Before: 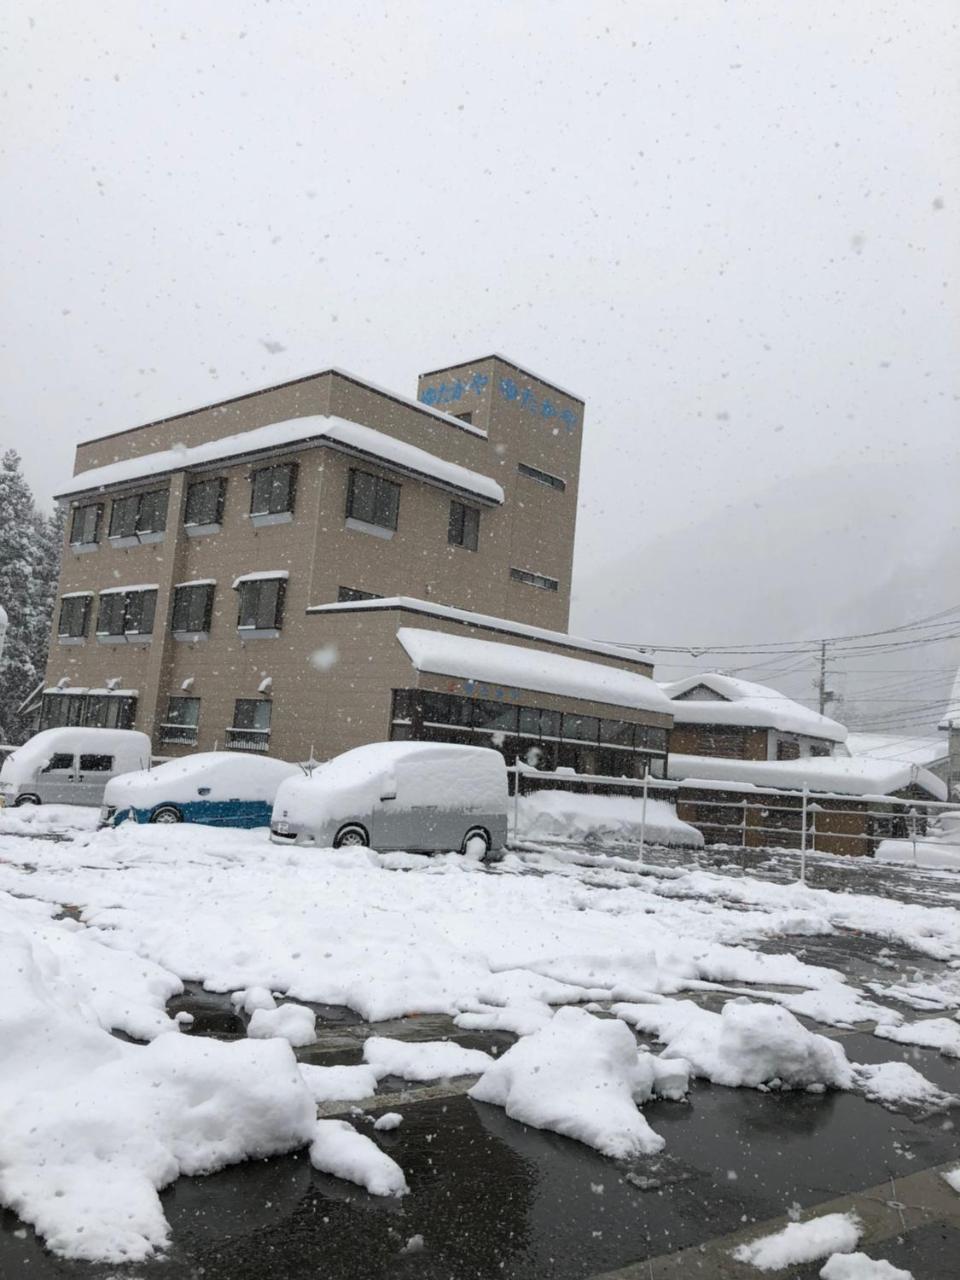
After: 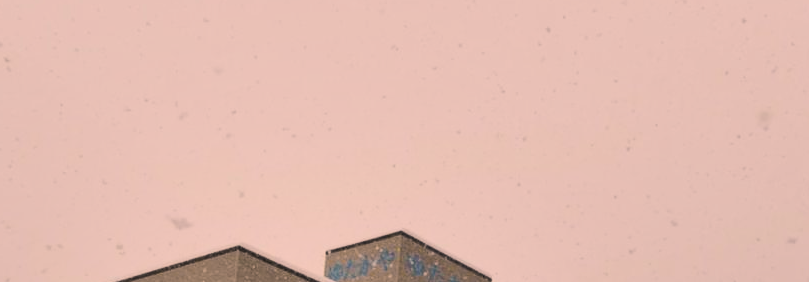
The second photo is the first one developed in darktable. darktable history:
tone curve: curves: ch0 [(0, 0) (0.048, 0.024) (0.099, 0.082) (0.227, 0.255) (0.407, 0.482) (0.543, 0.634) (0.719, 0.77) (0.837, 0.843) (1, 0.906)]; ch1 [(0, 0) (0.3, 0.268) (0.404, 0.374) (0.475, 0.463) (0.501, 0.499) (0.514, 0.502) (0.551, 0.541) (0.643, 0.648) (0.682, 0.674) (0.802, 0.812) (1, 1)]; ch2 [(0, 0) (0.259, 0.207) (0.323, 0.311) (0.364, 0.368) (0.442, 0.461) (0.498, 0.498) (0.531, 0.528) (0.581, 0.602) (0.629, 0.659) (0.768, 0.728) (1, 1)], color space Lab, independent channels, preserve colors none
crop and rotate: left 9.71%, top 9.752%, right 5.966%, bottom 68.175%
color correction: highlights a* 17.57, highlights b* 18.51
shadows and highlights: soften with gaussian
